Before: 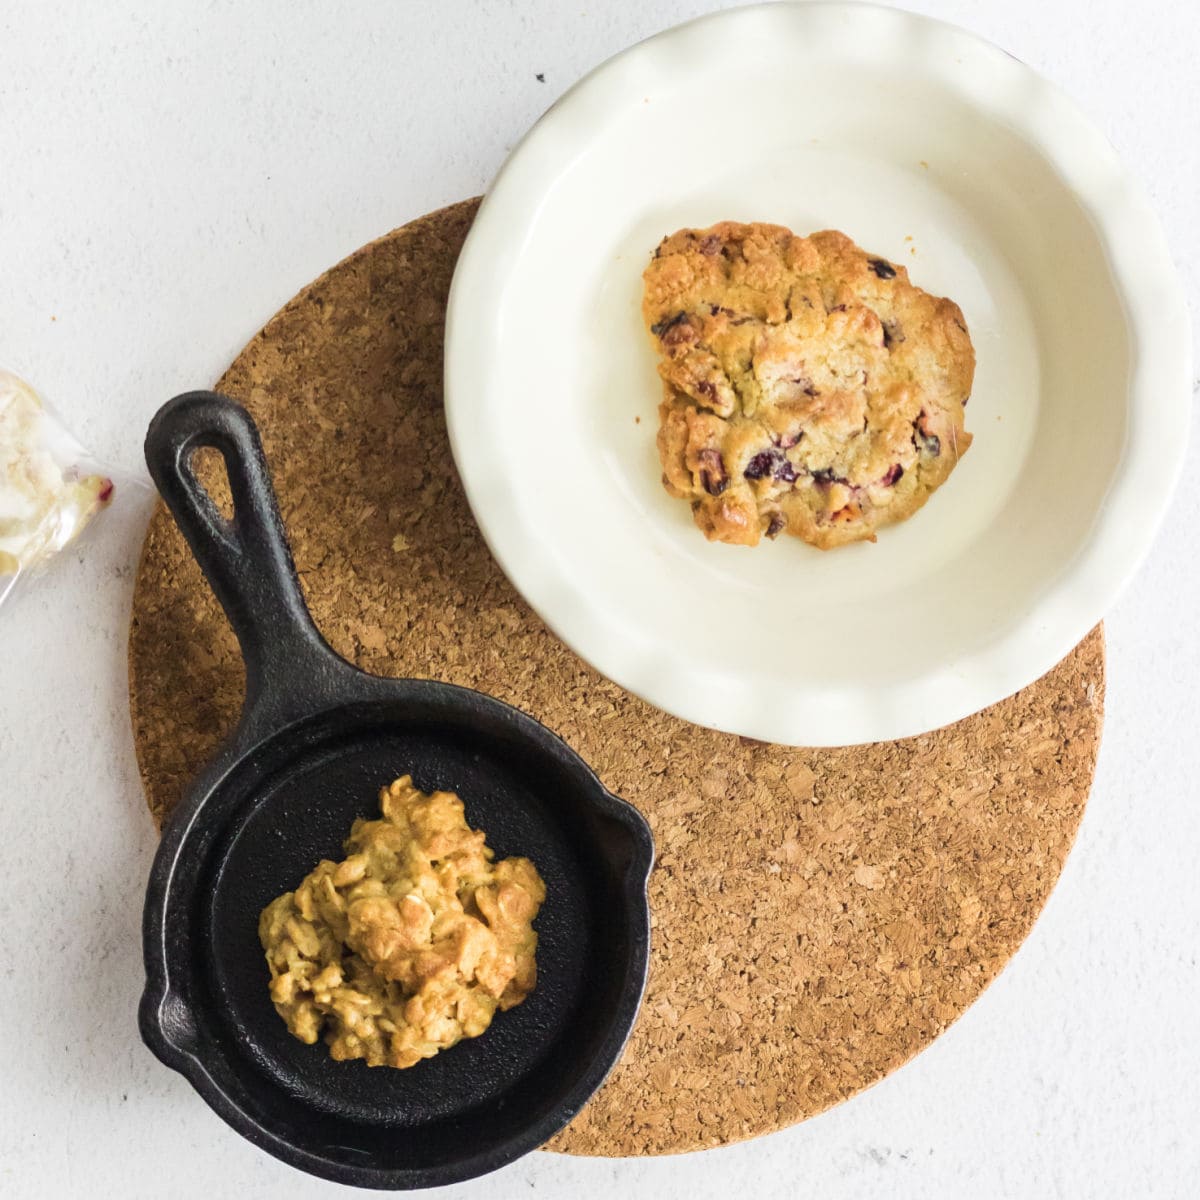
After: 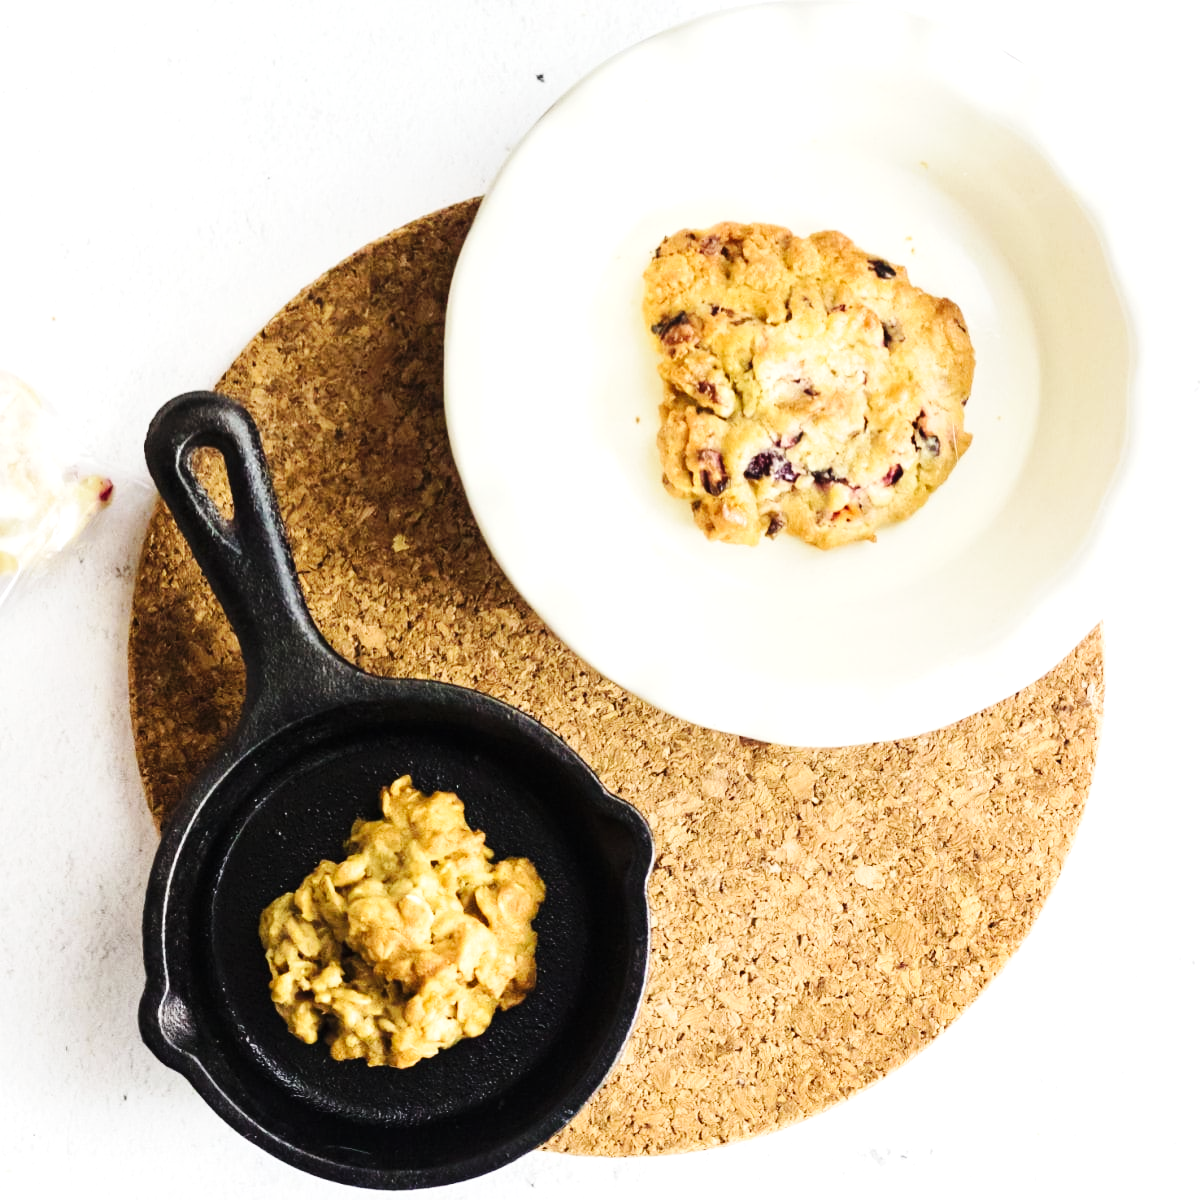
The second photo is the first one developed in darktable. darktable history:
tone equalizer: -8 EV -0.417 EV, -7 EV -0.389 EV, -6 EV -0.333 EV, -5 EV -0.222 EV, -3 EV 0.222 EV, -2 EV 0.333 EV, -1 EV 0.389 EV, +0 EV 0.417 EV, edges refinement/feathering 500, mask exposure compensation -1.57 EV, preserve details no
base curve: curves: ch0 [(0, 0) (0.032, 0.025) (0.121, 0.166) (0.206, 0.329) (0.605, 0.79) (1, 1)], preserve colors none
